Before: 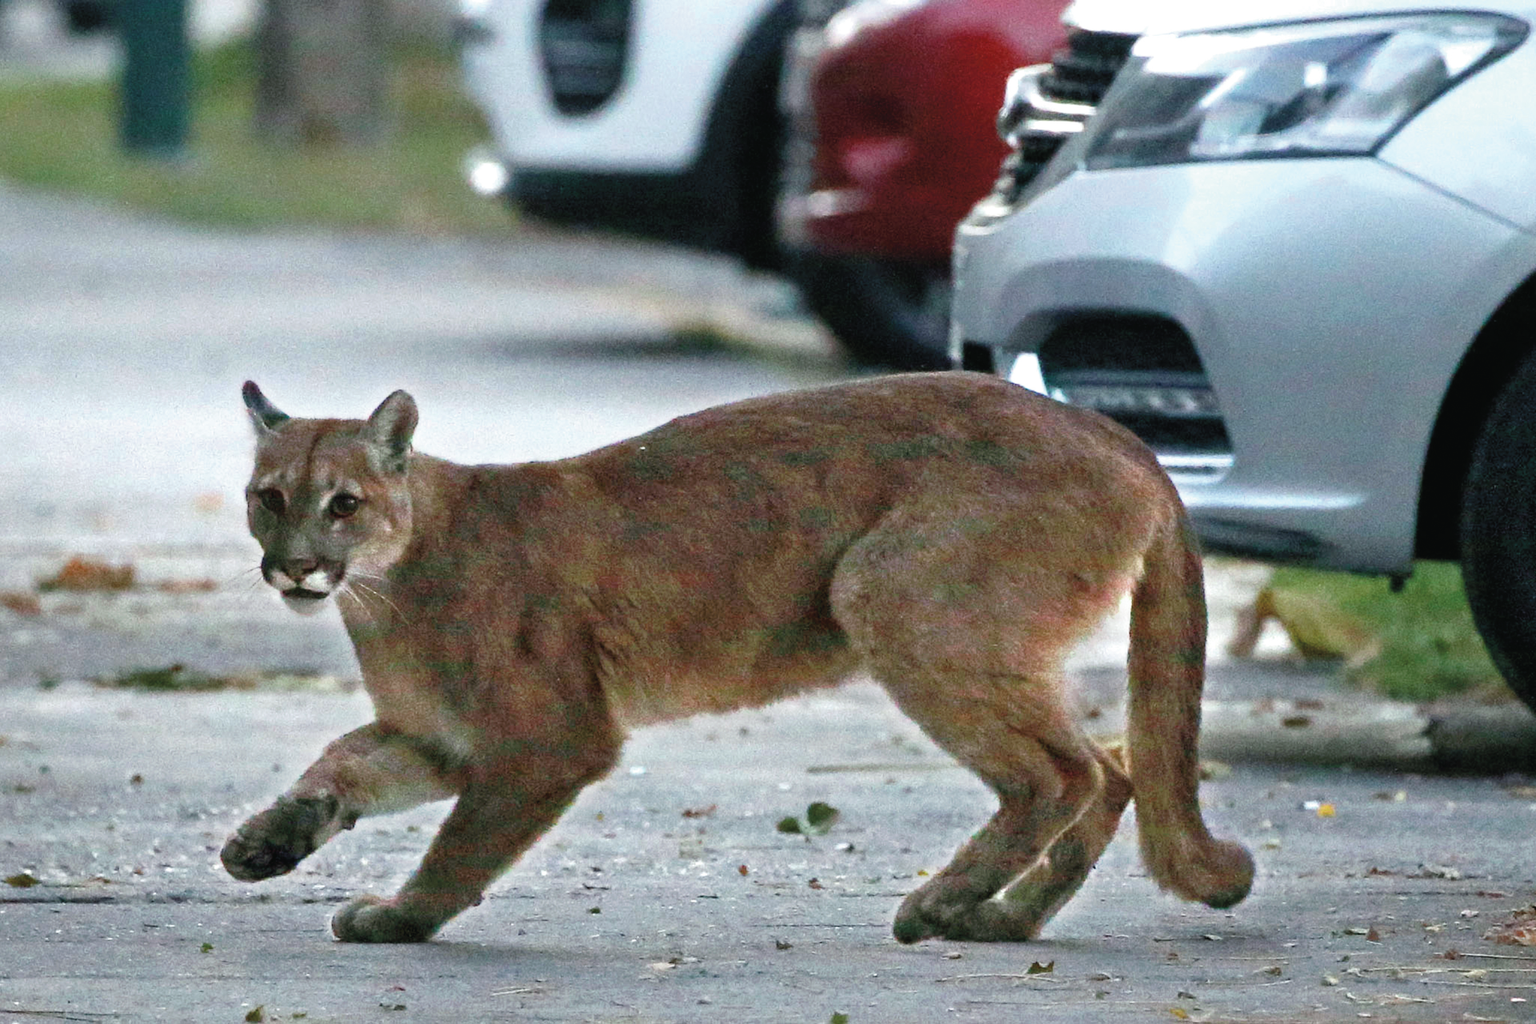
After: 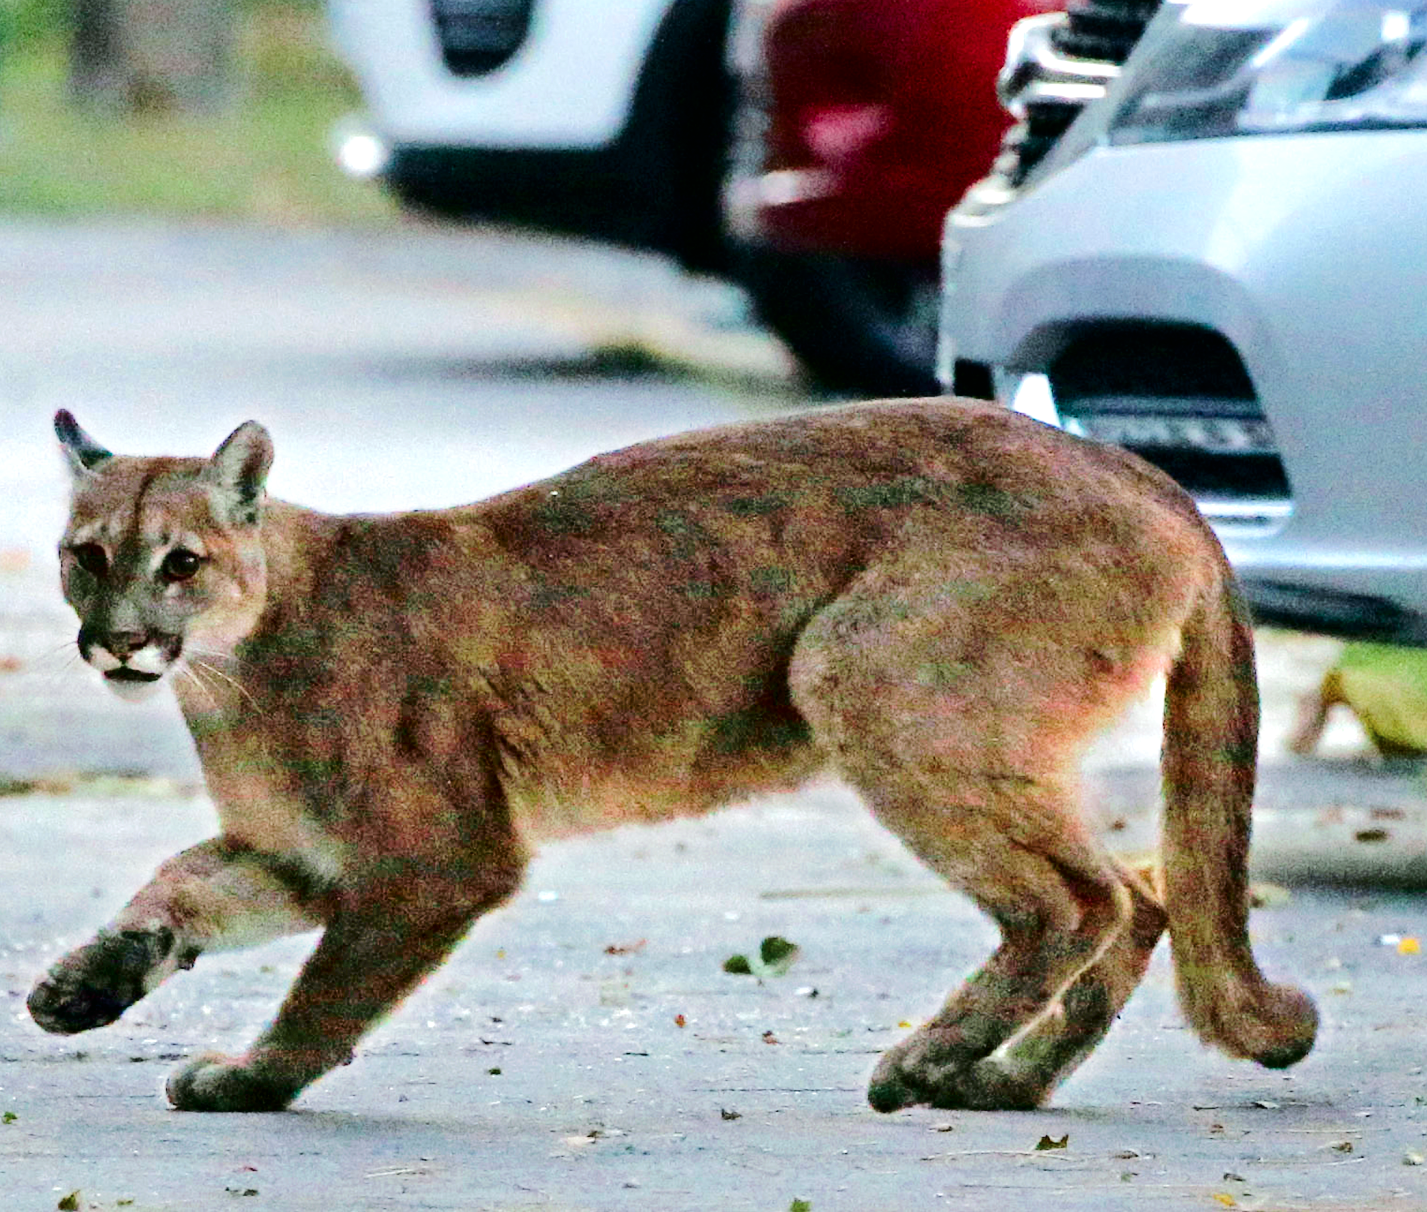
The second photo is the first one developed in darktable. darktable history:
contrast brightness saturation: contrast 0.135, brightness -0.233, saturation 0.139
crop and rotate: left 13.02%, top 5.242%, right 12.615%
tone equalizer: -7 EV 0.15 EV, -6 EV 0.568 EV, -5 EV 1.17 EV, -4 EV 1.36 EV, -3 EV 1.17 EV, -2 EV 0.6 EV, -1 EV 0.163 EV, edges refinement/feathering 500, mask exposure compensation -1.57 EV, preserve details no
